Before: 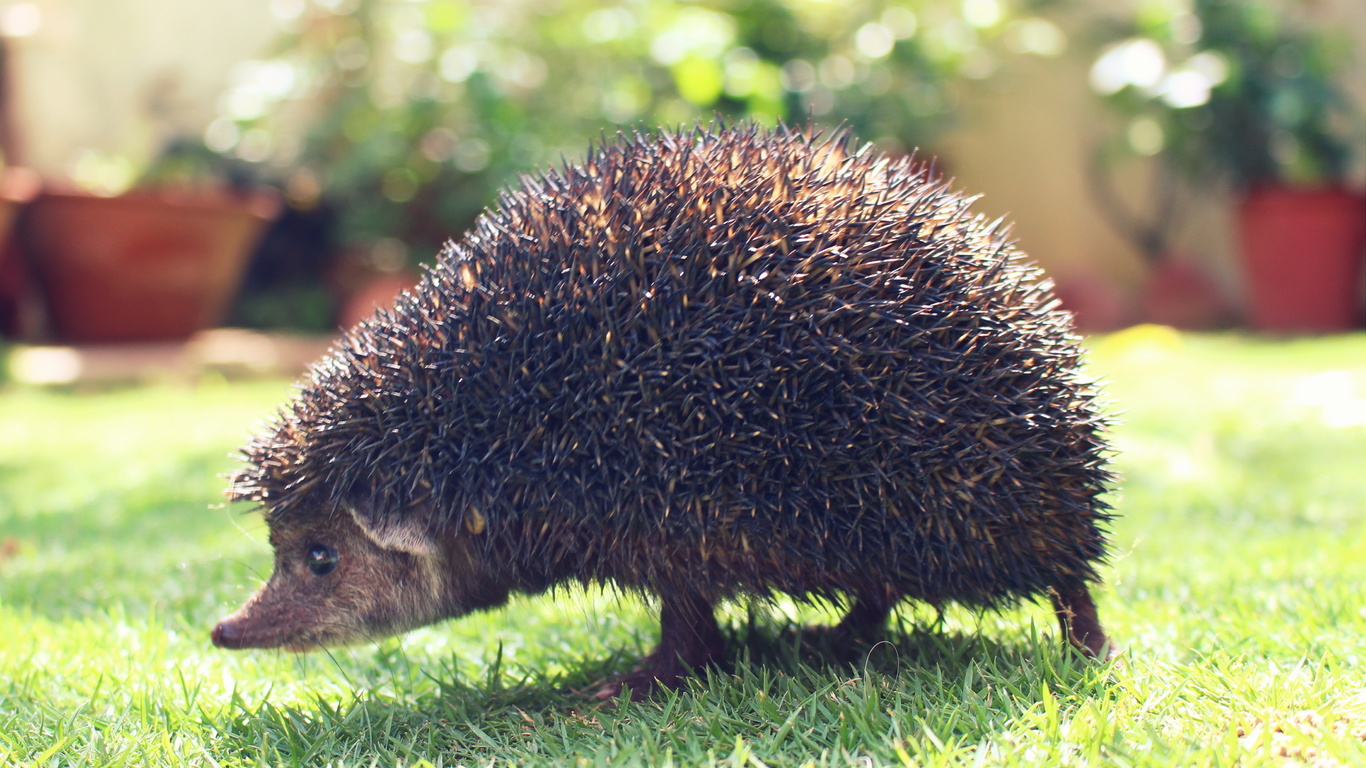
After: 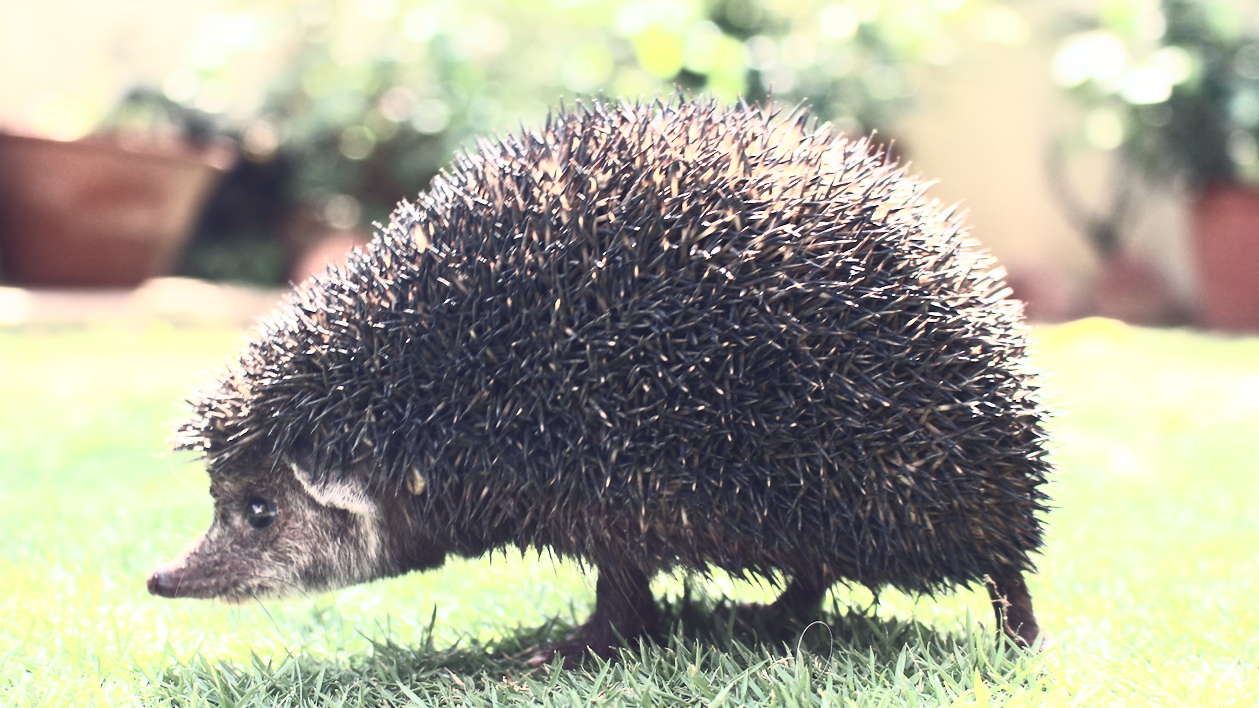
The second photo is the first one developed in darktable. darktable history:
contrast brightness saturation: contrast 0.551, brightness 0.58, saturation -0.344
crop and rotate: angle -2.77°
